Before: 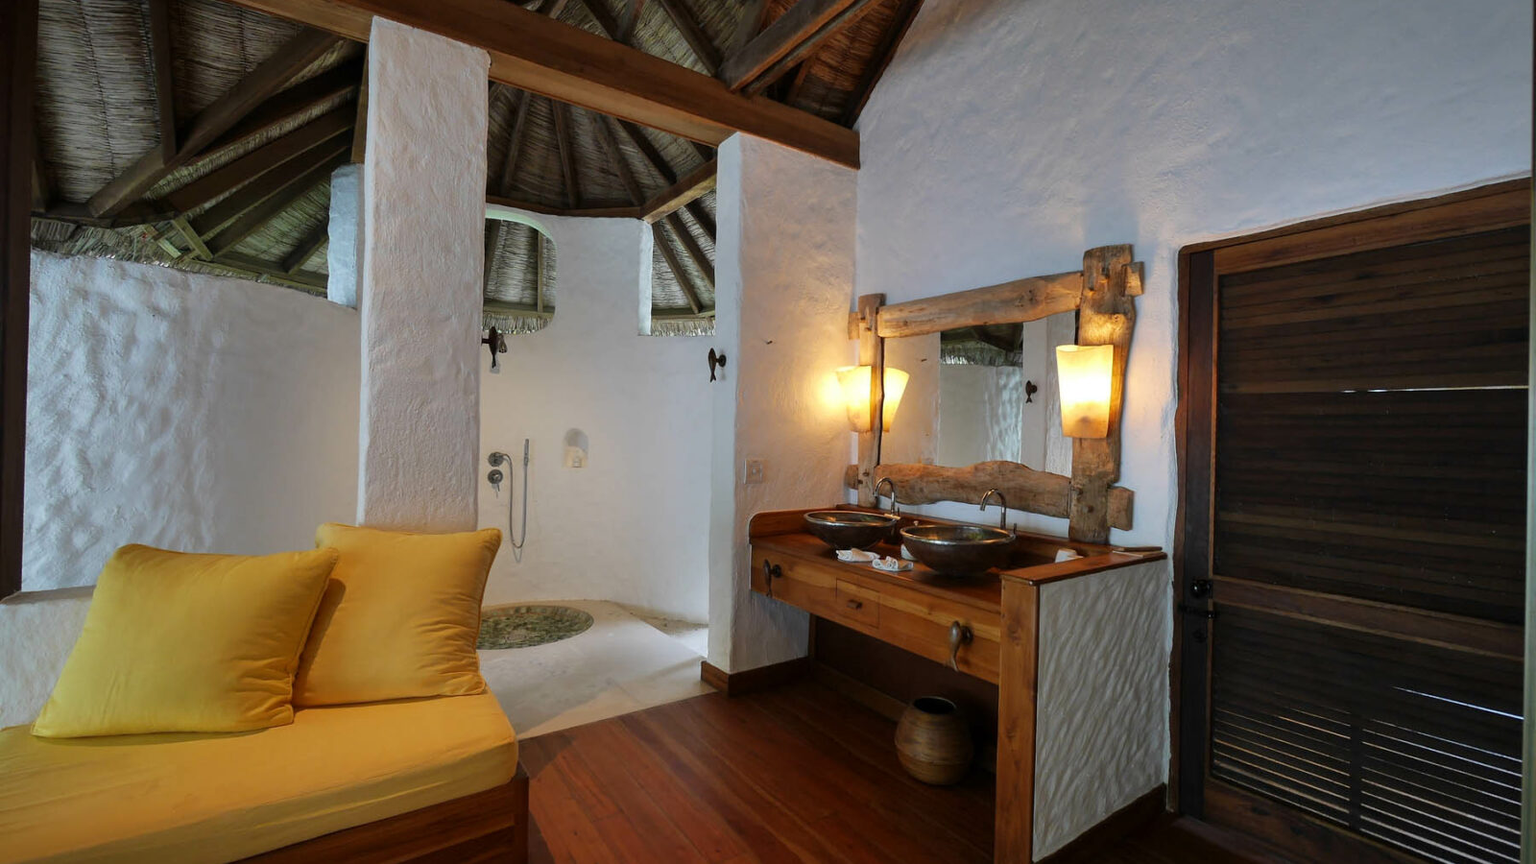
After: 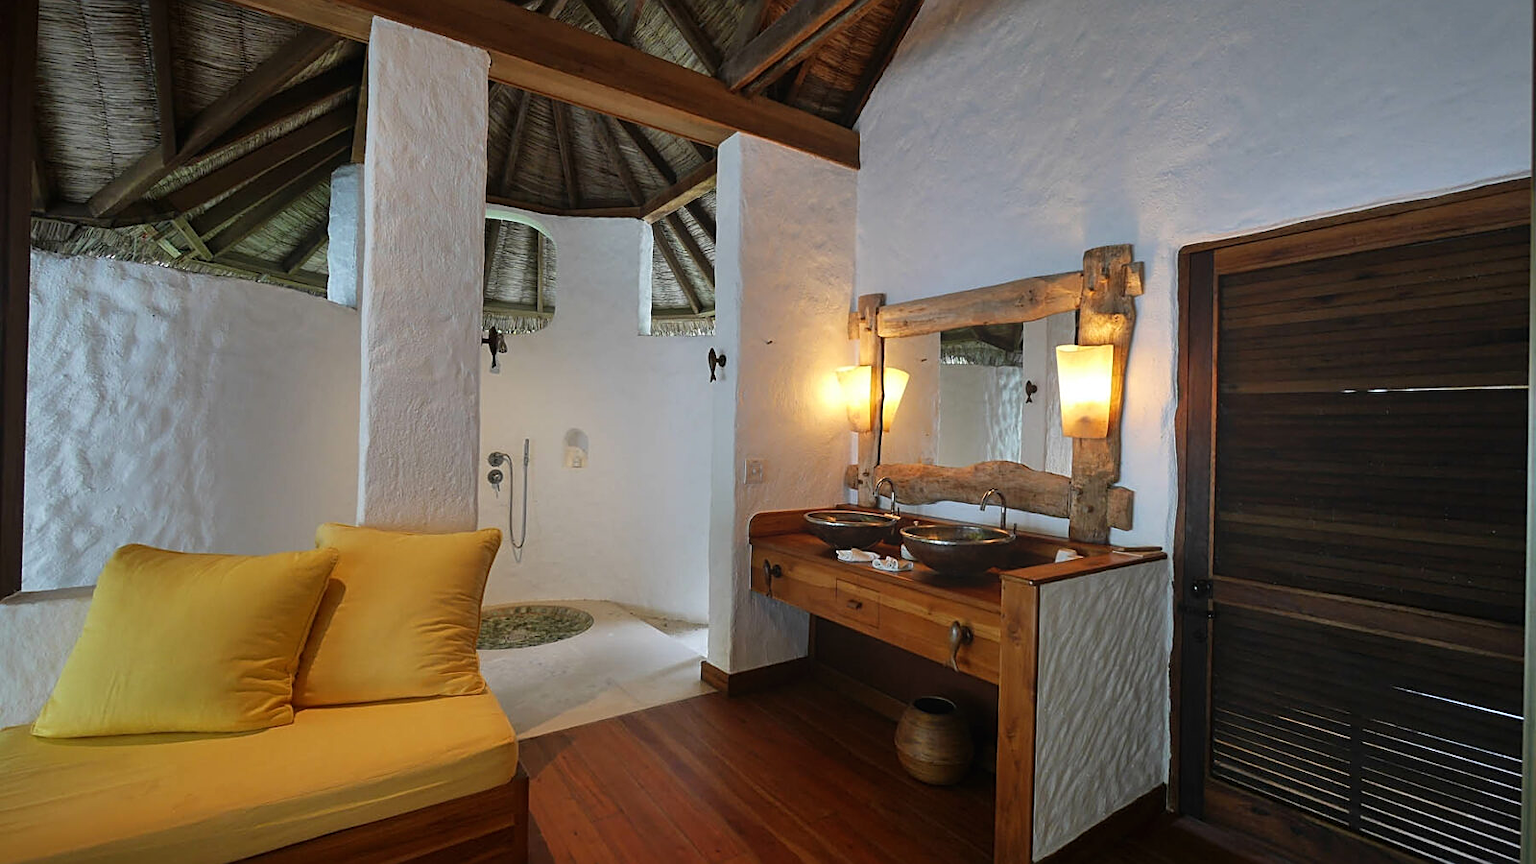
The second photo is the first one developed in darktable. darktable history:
bloom: size 40%
sharpen: on, module defaults
